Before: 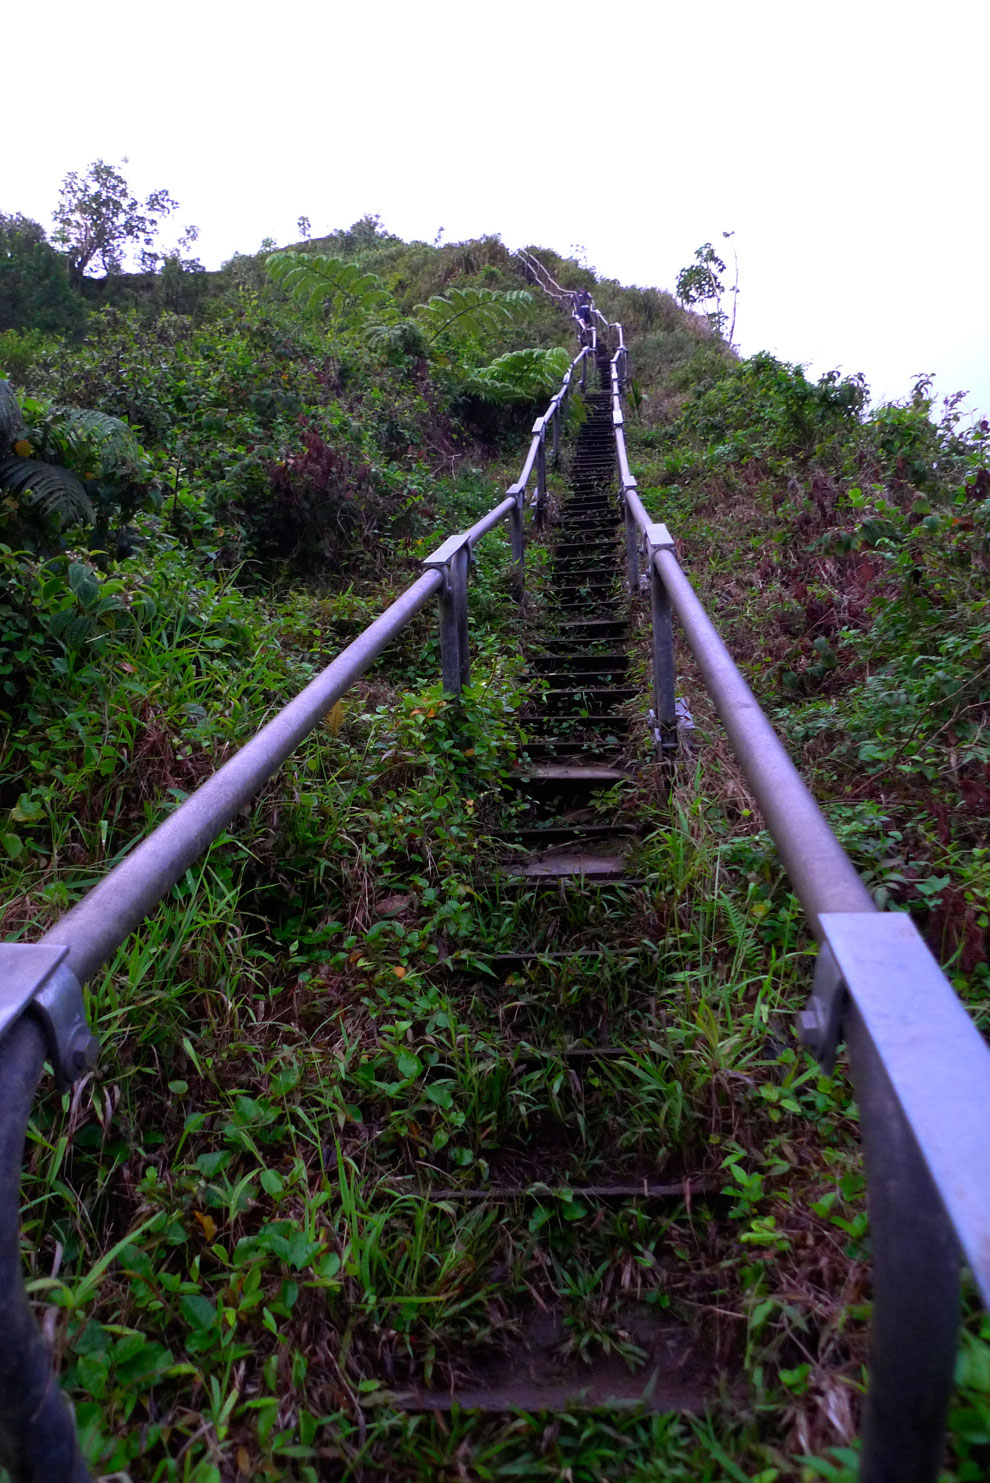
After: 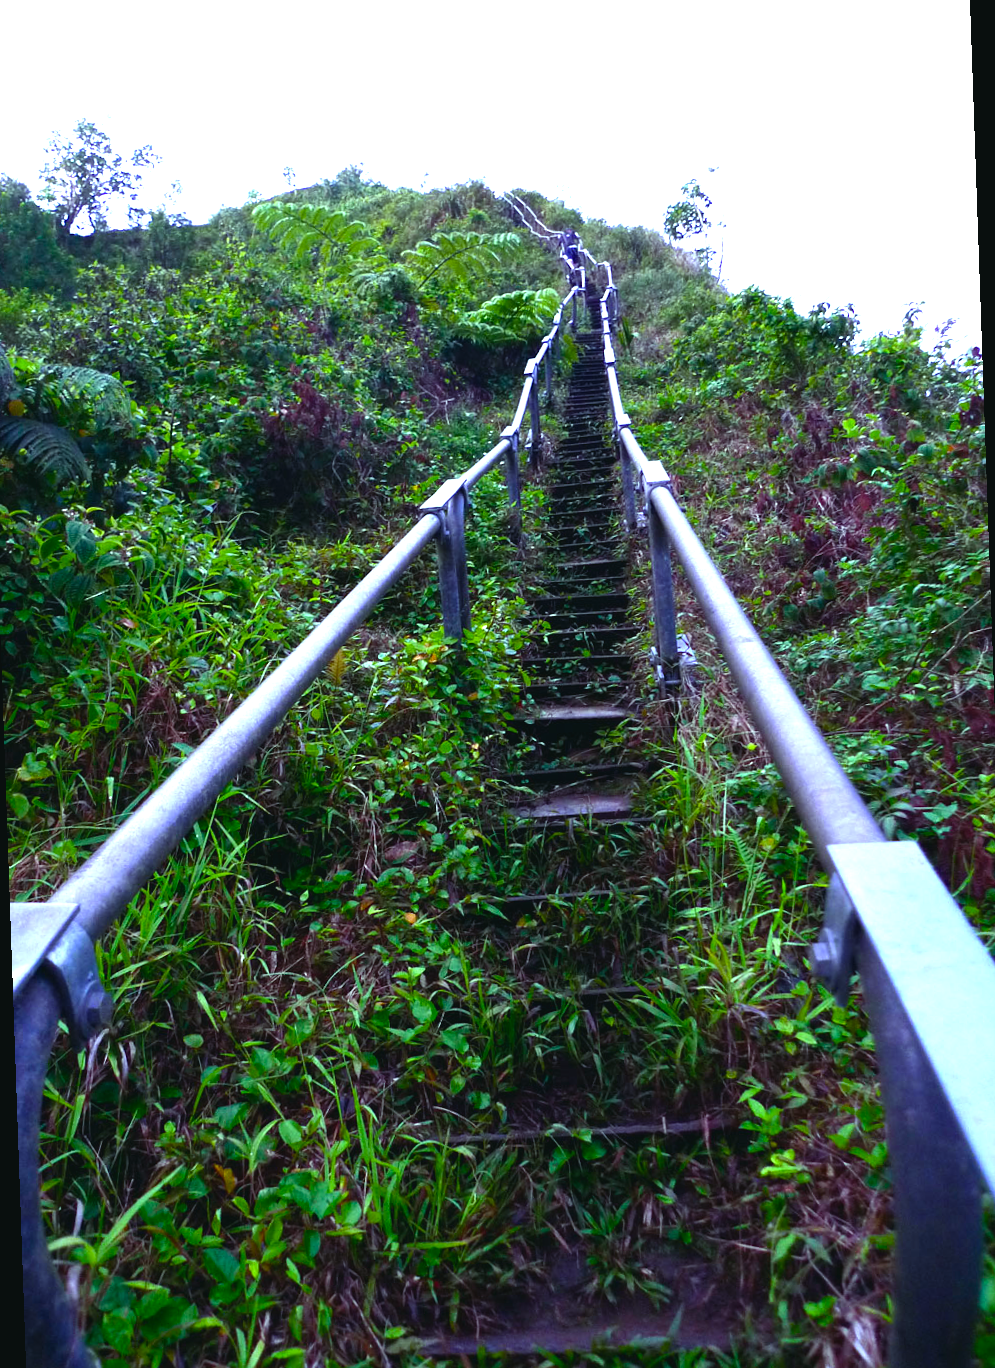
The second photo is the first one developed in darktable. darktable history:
color balance: mode lift, gamma, gain (sRGB), lift [0.997, 0.979, 1.021, 1.011], gamma [1, 1.084, 0.916, 0.998], gain [1, 0.87, 1.13, 1.101], contrast 4.55%, contrast fulcrum 38.24%, output saturation 104.09%
rotate and perspective: rotation -2°, crop left 0.022, crop right 0.978, crop top 0.049, crop bottom 0.951
color balance rgb: shadows lift › chroma 1%, shadows lift › hue 217.2°, power › hue 310.8°, highlights gain › chroma 1%, highlights gain › hue 54°, global offset › luminance 0.5%, global offset › hue 171.6°, perceptual saturation grading › global saturation 14.09%, perceptual saturation grading › highlights -25%, perceptual saturation grading › shadows 30%, perceptual brilliance grading › highlights 13.42%, perceptual brilliance grading › mid-tones 8.05%, perceptual brilliance grading › shadows -17.45%, global vibrance 25%
exposure: black level correction 0, exposure 0.7 EV, compensate exposure bias true, compensate highlight preservation false
